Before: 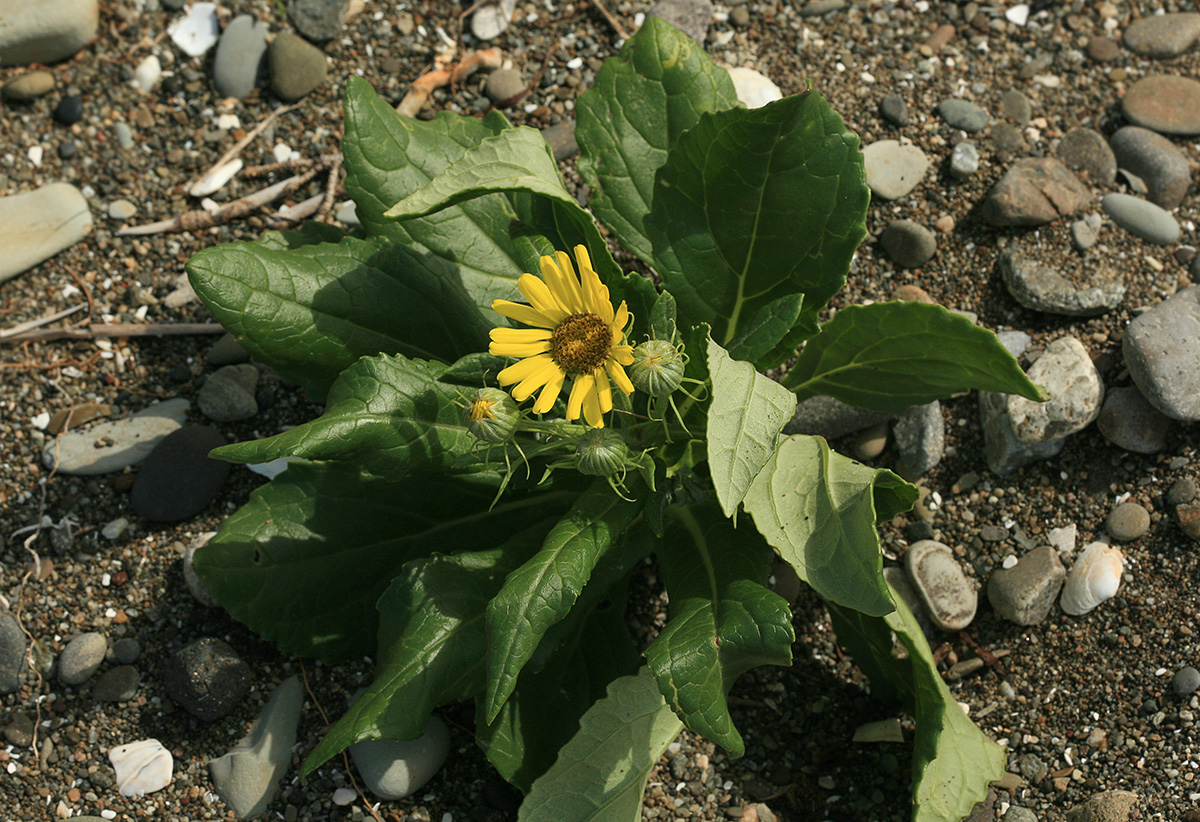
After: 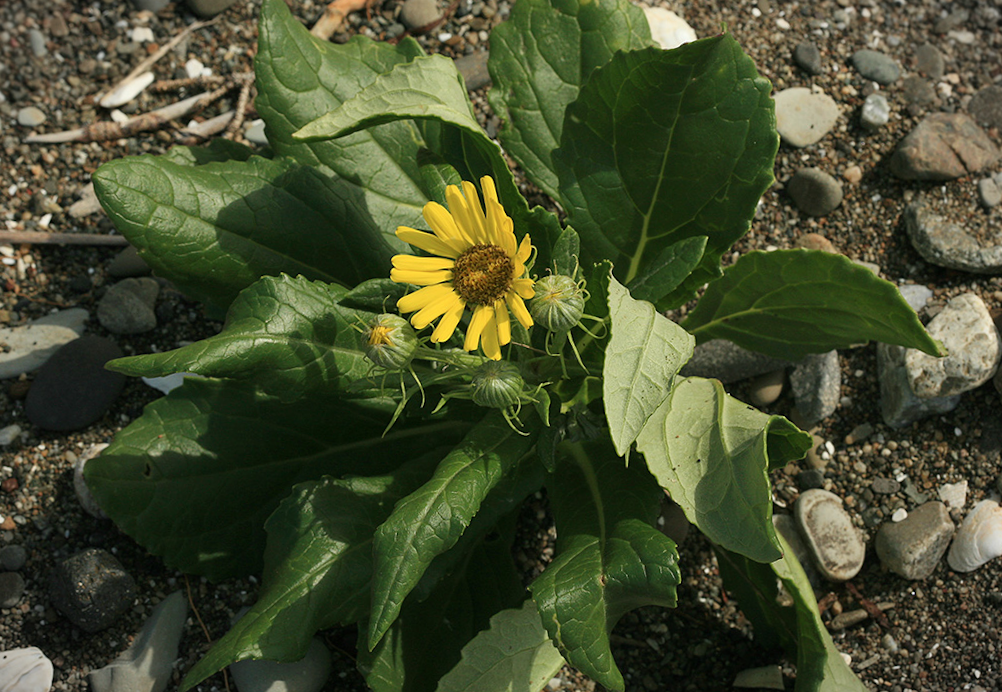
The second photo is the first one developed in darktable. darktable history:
crop and rotate: angle -3.01°, left 5.421%, top 5.219%, right 4.701%, bottom 4.186%
vignetting: fall-off start 99.47%, width/height ratio 1.309
